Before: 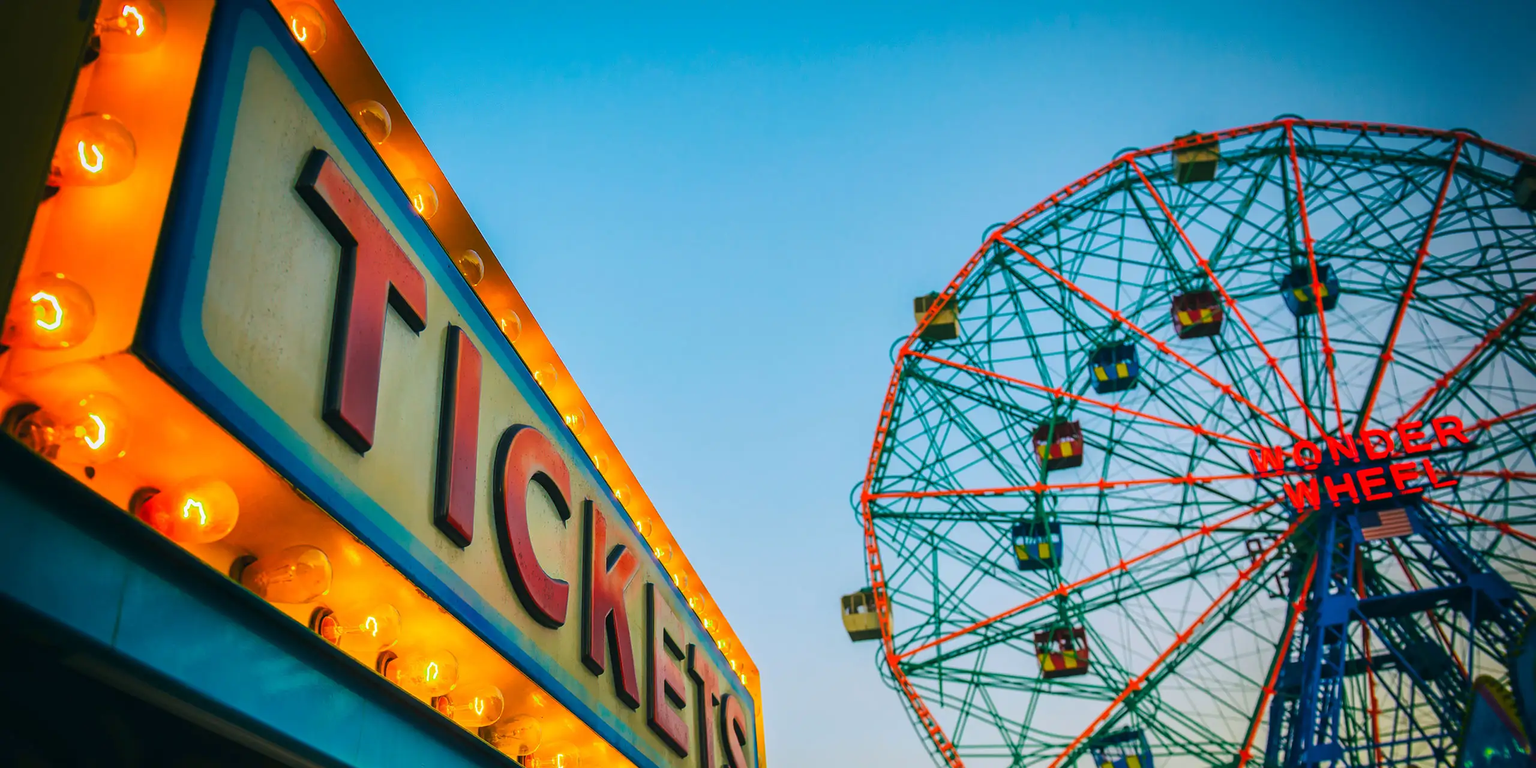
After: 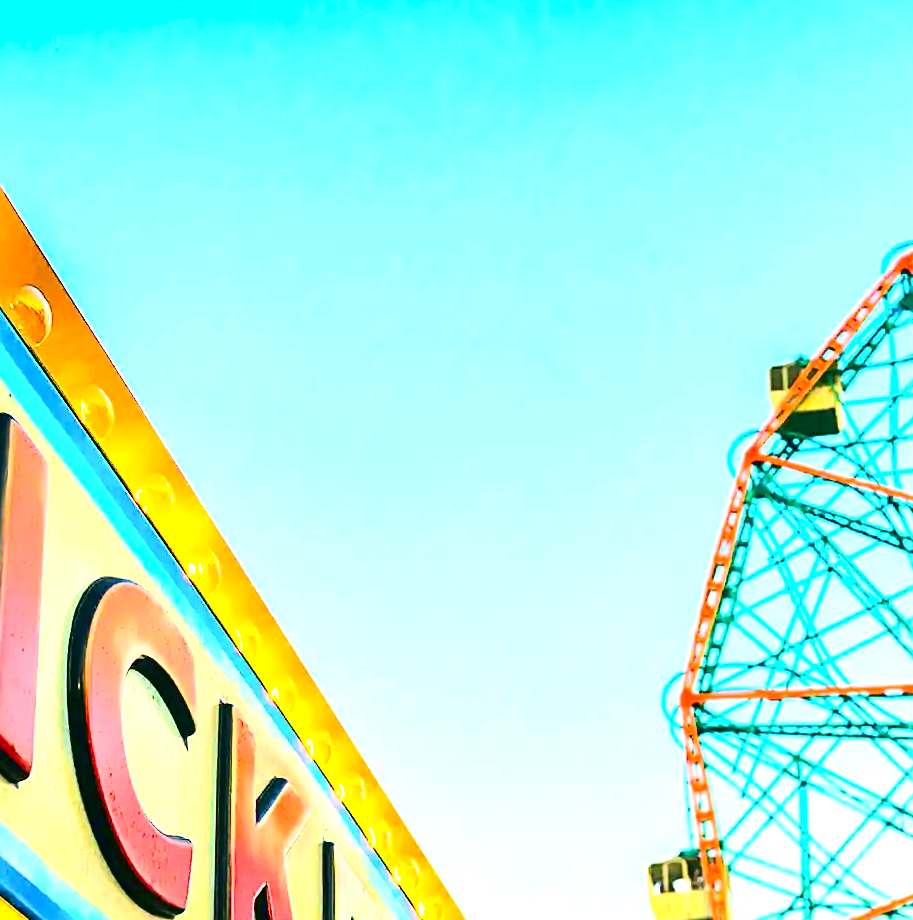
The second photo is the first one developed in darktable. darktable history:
sharpen: on, module defaults
exposure: black level correction 0.006, exposure 2.078 EV, compensate highlight preservation false
crop and rotate: left 29.494%, top 10.16%, right 34.811%, bottom 17.938%
tone curve: curves: ch0 [(0, 0.01) (0.037, 0.032) (0.131, 0.108) (0.275, 0.258) (0.483, 0.512) (0.61, 0.661) (0.696, 0.742) (0.792, 0.834) (0.911, 0.936) (0.997, 0.995)]; ch1 [(0, 0) (0.308, 0.29) (0.425, 0.411) (0.503, 0.502) (0.529, 0.543) (0.683, 0.706) (0.746, 0.77) (1, 1)]; ch2 [(0, 0) (0.225, 0.214) (0.334, 0.339) (0.401, 0.415) (0.485, 0.487) (0.502, 0.502) (0.525, 0.523) (0.545, 0.552) (0.587, 0.61) (0.636, 0.654) (0.711, 0.729) (0.845, 0.855) (0.998, 0.977)], color space Lab, linked channels, preserve colors none
contrast brightness saturation: contrast 0.274
